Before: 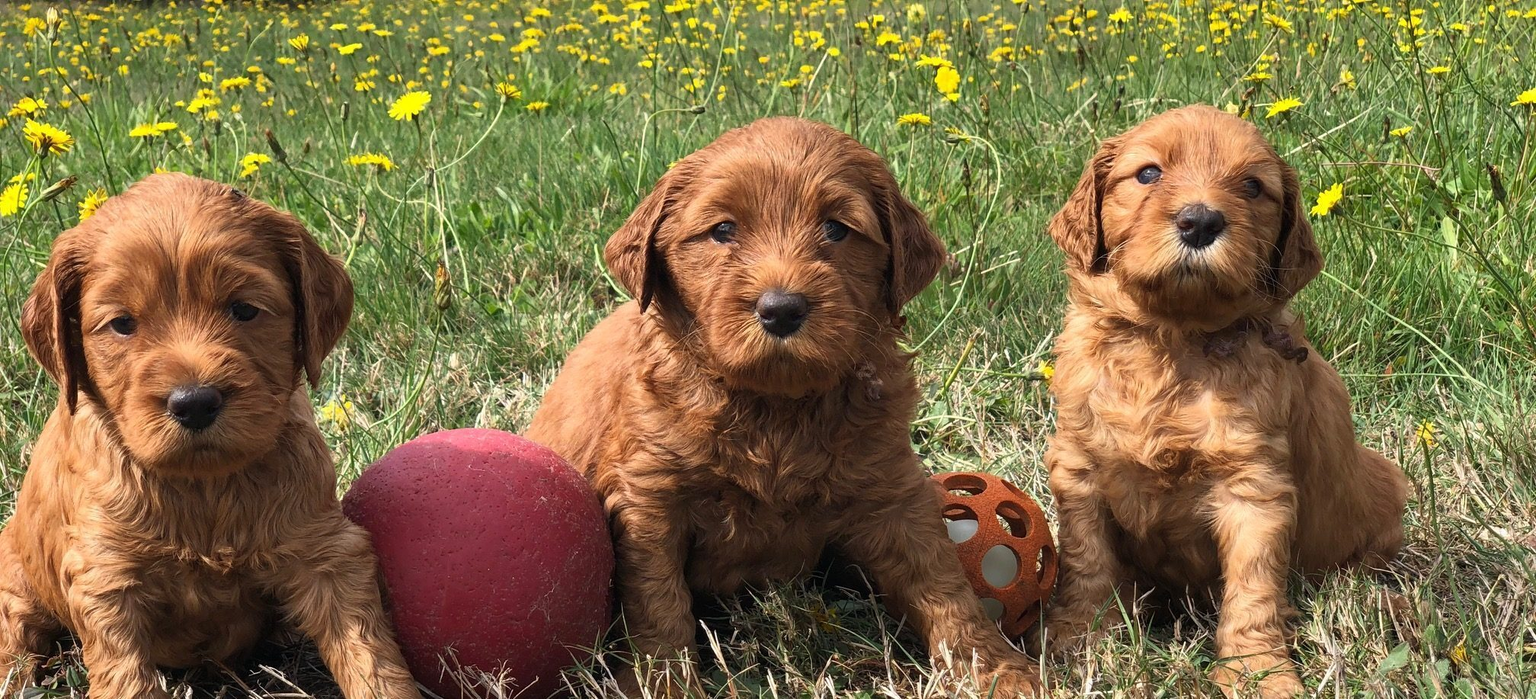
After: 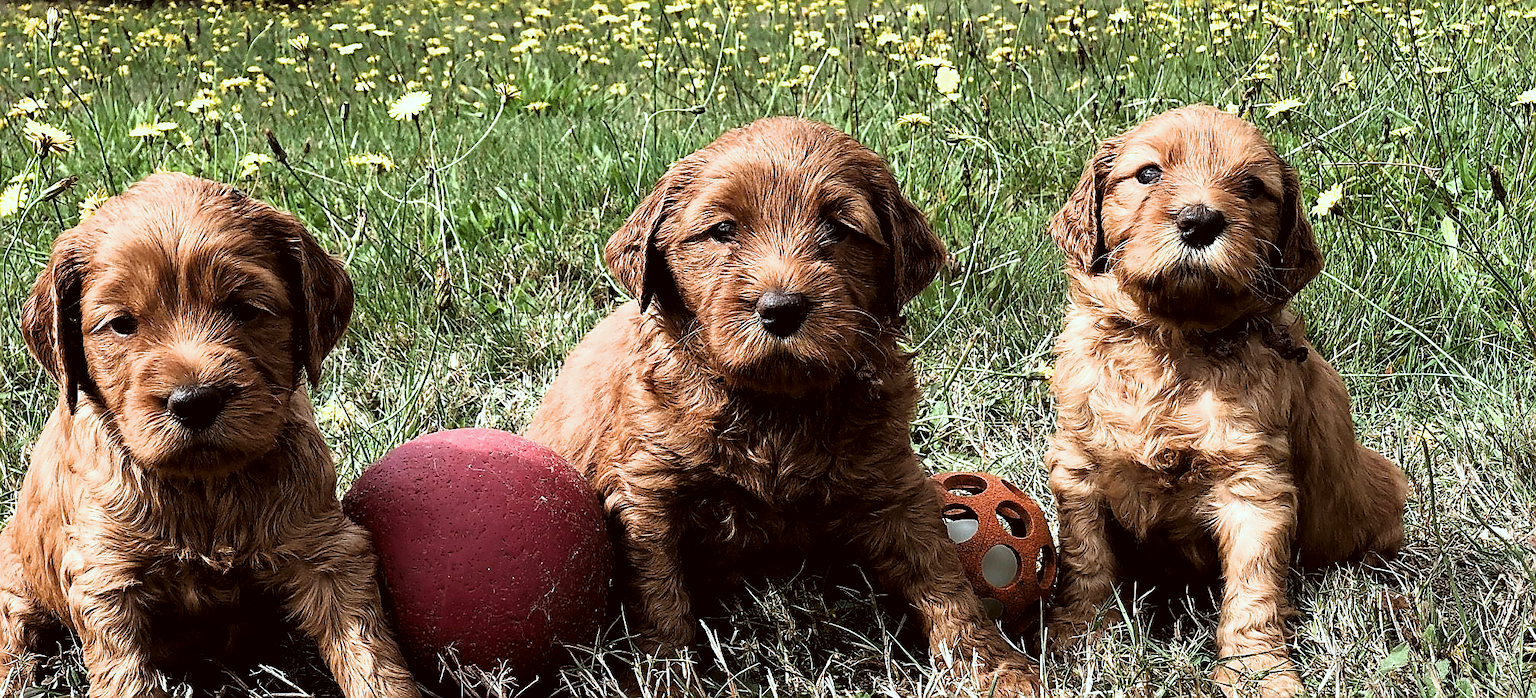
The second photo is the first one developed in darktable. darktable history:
filmic rgb: black relative exposure -3.56 EV, white relative exposure 2.26 EV, threshold 3.04 EV, hardness 3.4, contrast in shadows safe, enable highlight reconstruction true
exposure: compensate highlight preservation false
sharpen: radius 1.352, amount 1.245, threshold 0.848
color correction: highlights a* -5, highlights b* -4.3, shadows a* 3.95, shadows b* 4.34
